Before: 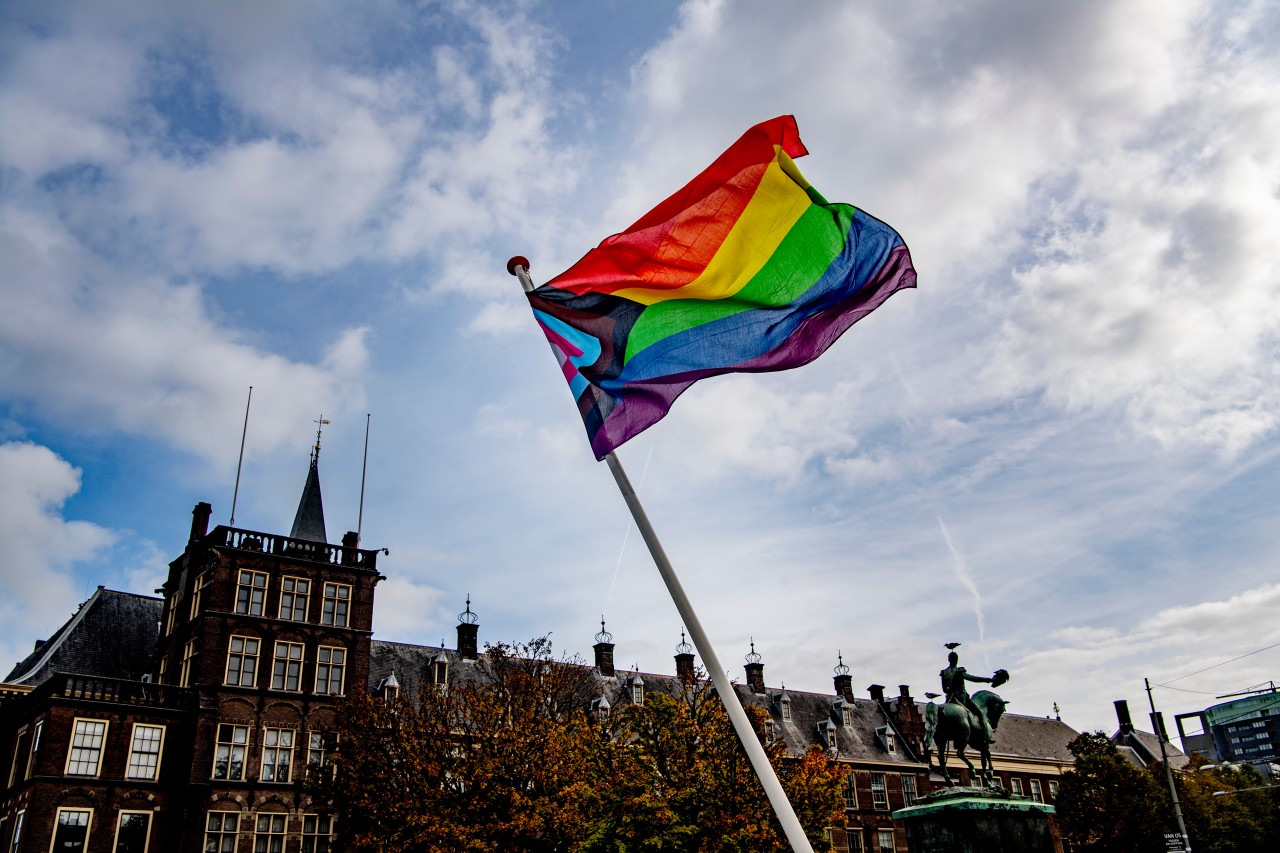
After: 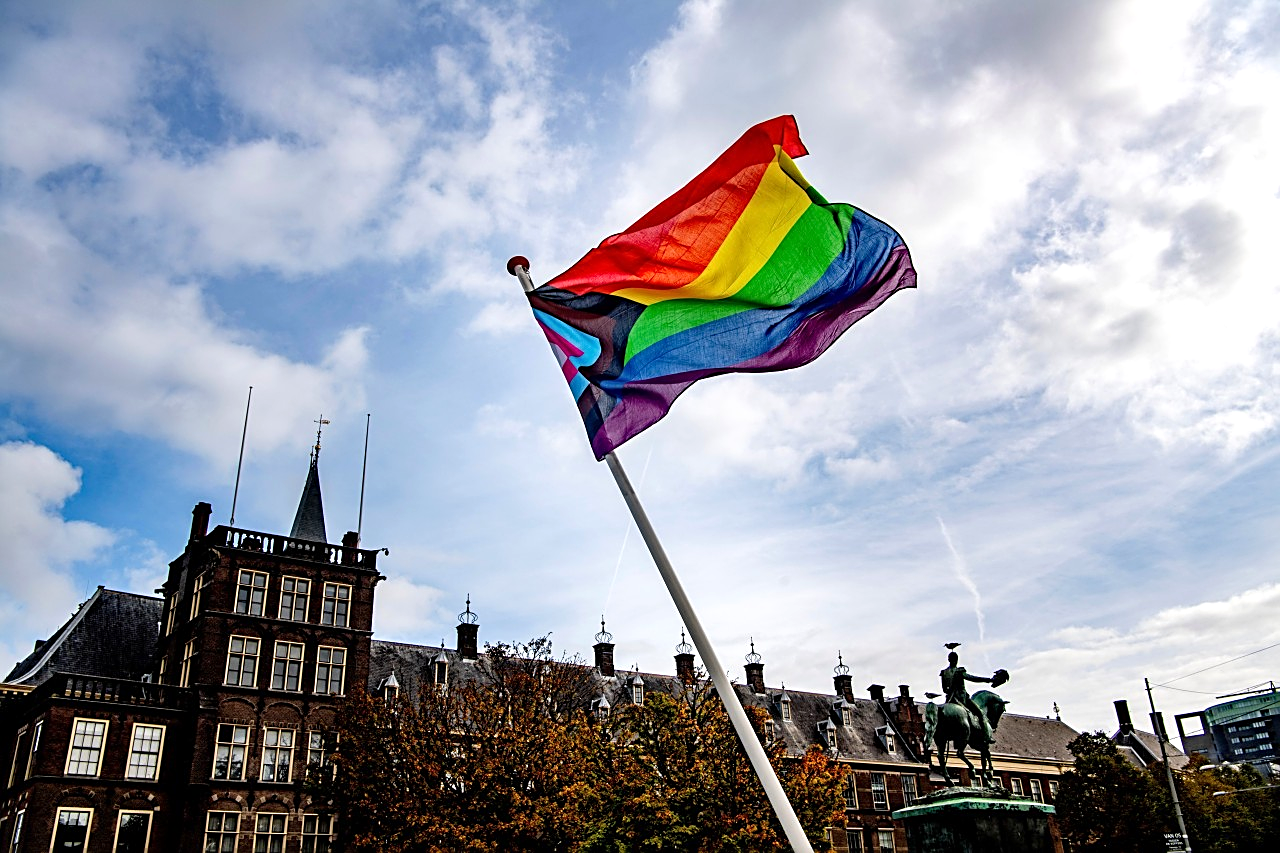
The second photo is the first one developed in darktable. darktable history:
exposure: exposure 0.4 EV, compensate highlight preservation false
sharpen: on, module defaults
